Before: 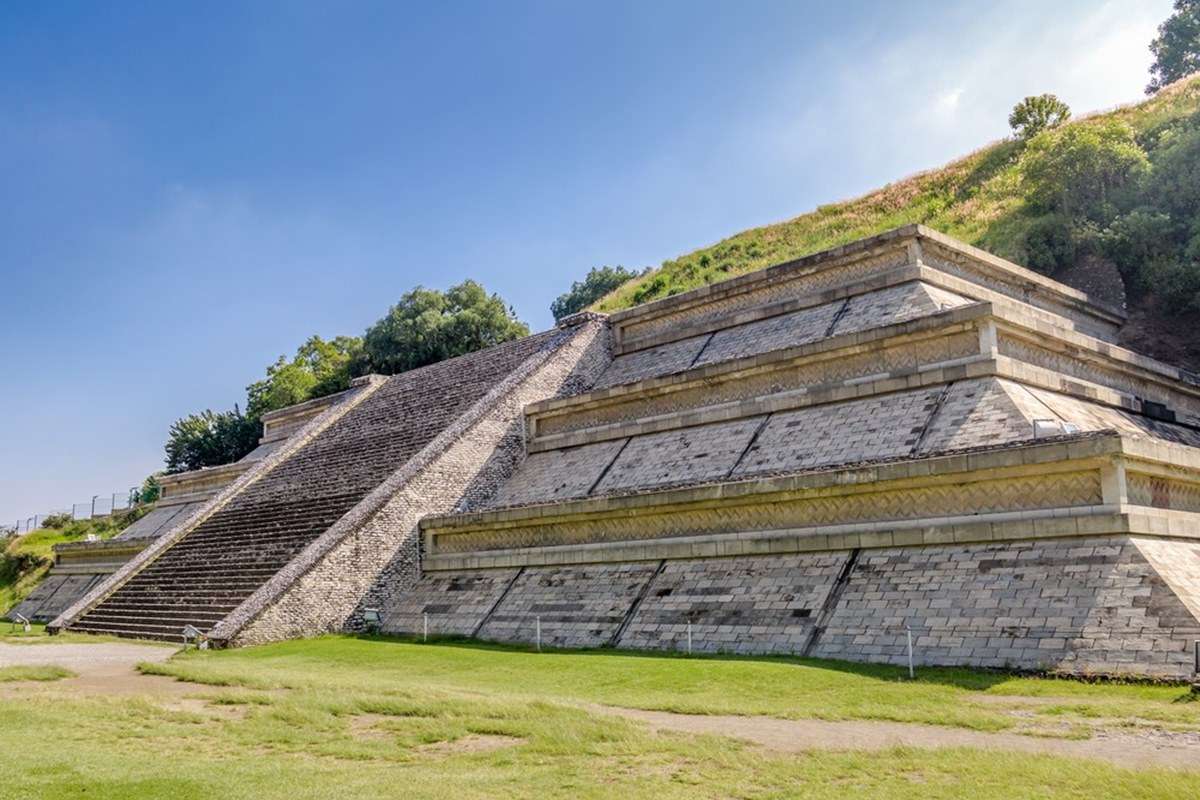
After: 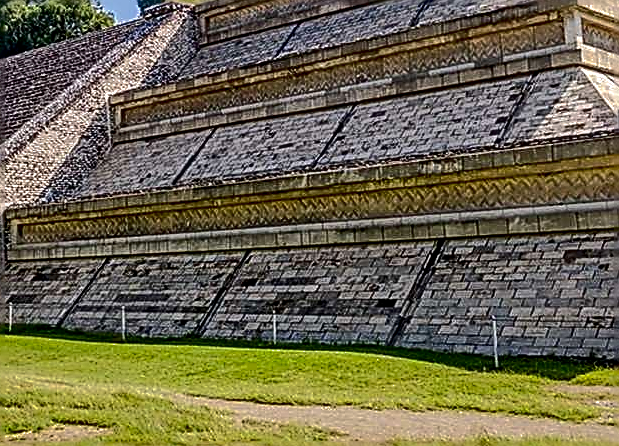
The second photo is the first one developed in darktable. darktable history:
contrast brightness saturation: contrast 0.24, brightness -0.222, saturation 0.146
shadows and highlights: shadows 39.9, highlights -60.01
crop: left 34.624%, top 38.754%, right 13.751%, bottom 5.398%
local contrast: on, module defaults
sharpen: amount 1.997
